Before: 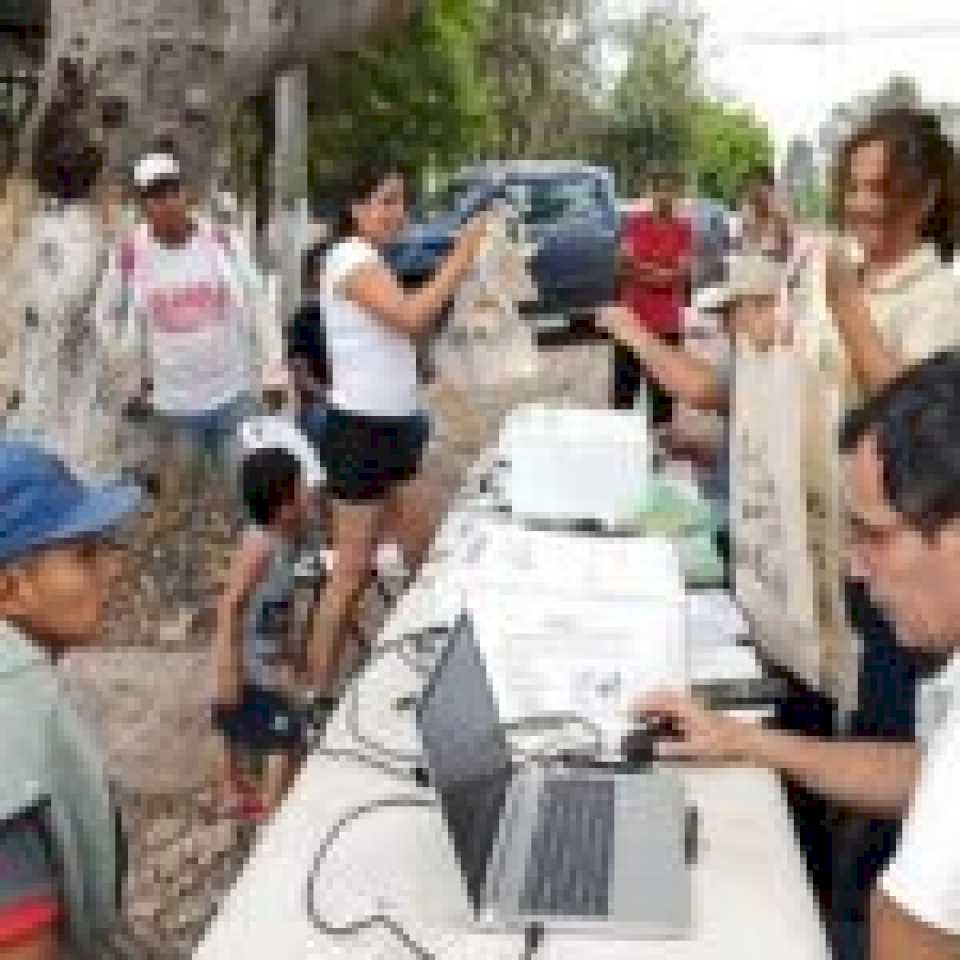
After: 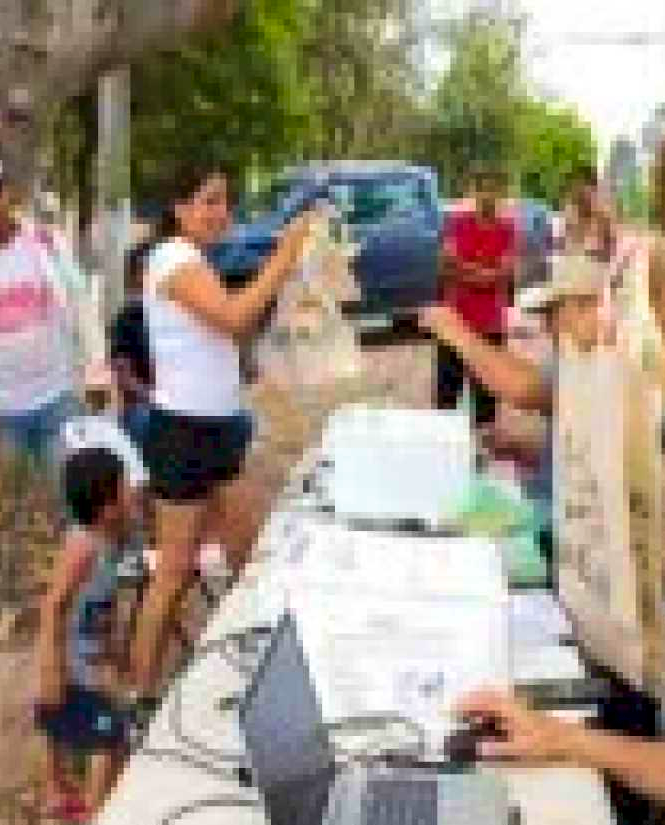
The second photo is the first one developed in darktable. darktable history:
color balance rgb: linear chroma grading › global chroma 8.33%, perceptual saturation grading › global saturation 18.52%, global vibrance 7.87%
velvia: strength 45%
tone equalizer: on, module defaults
crop: left 18.479%, right 12.2%, bottom 13.971%
